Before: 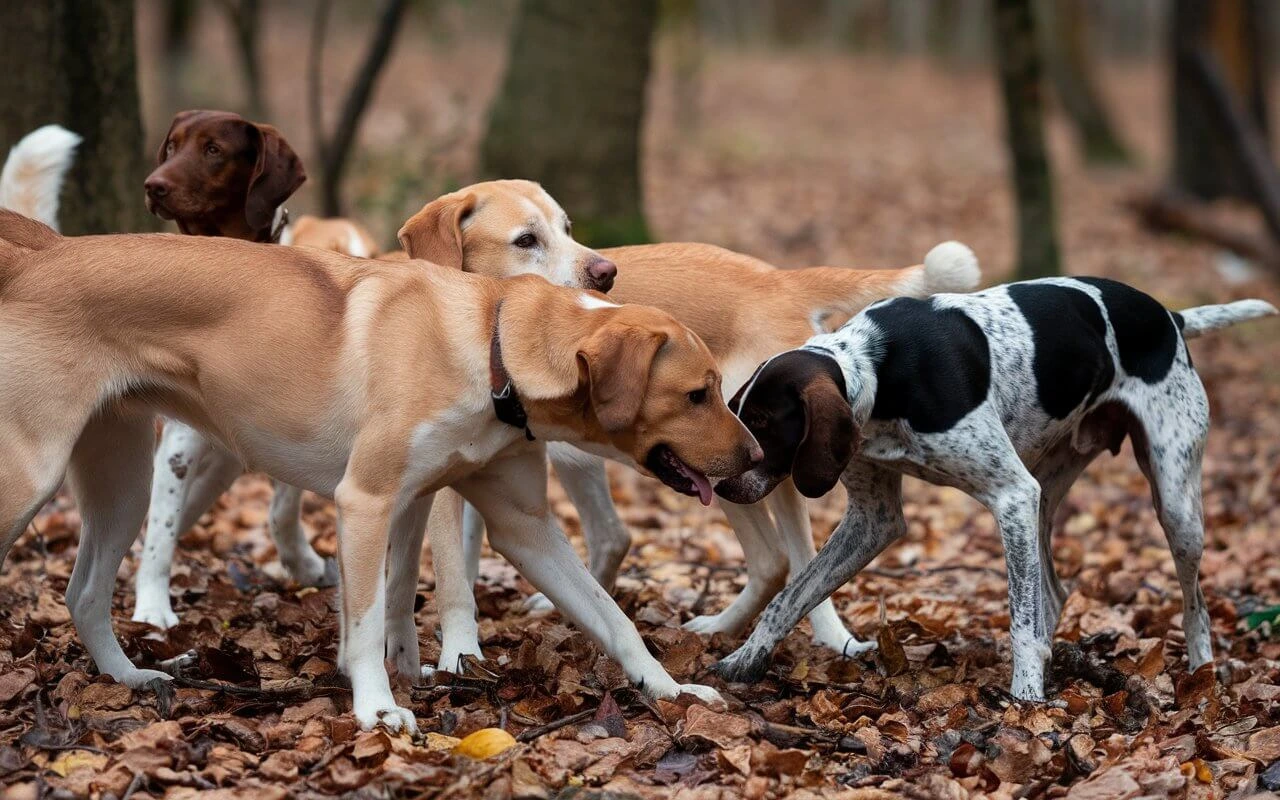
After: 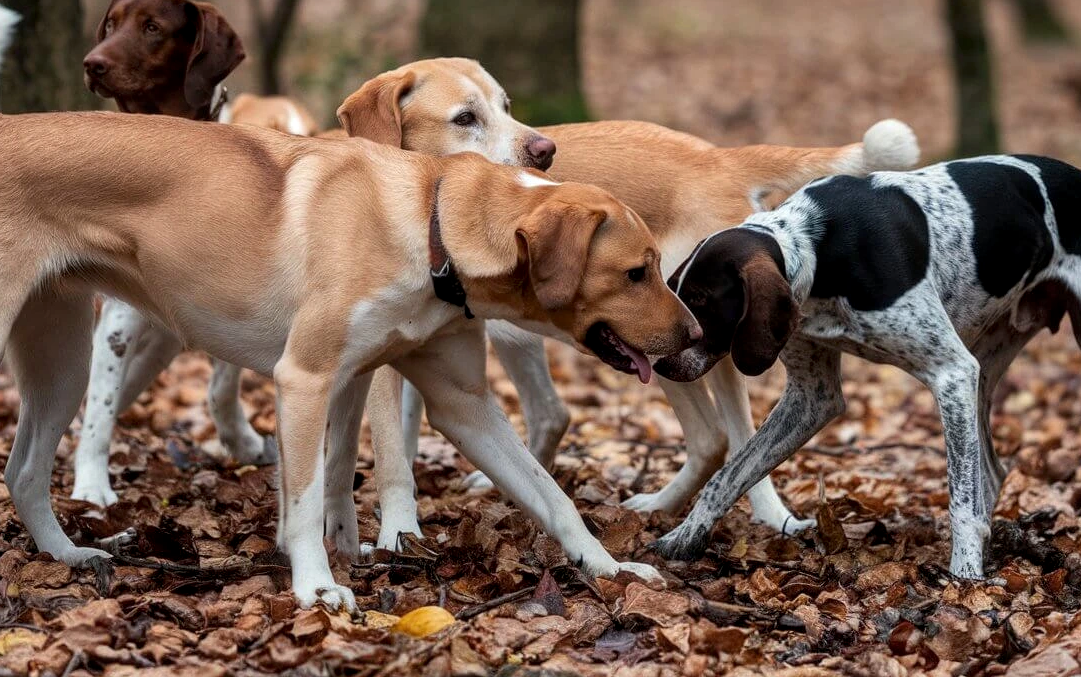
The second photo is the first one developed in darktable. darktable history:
crop and rotate: left 4.796%, top 15.278%, right 10.684%
local contrast: on, module defaults
